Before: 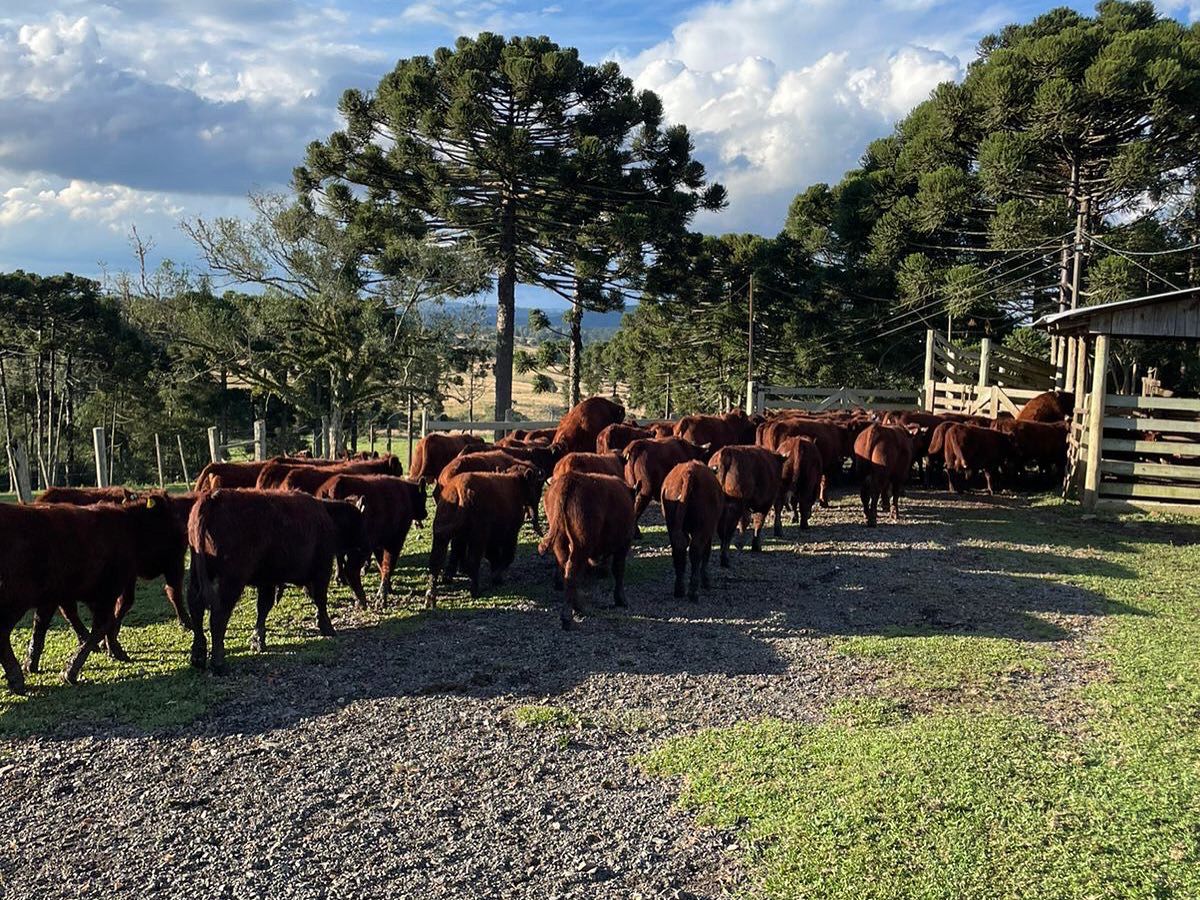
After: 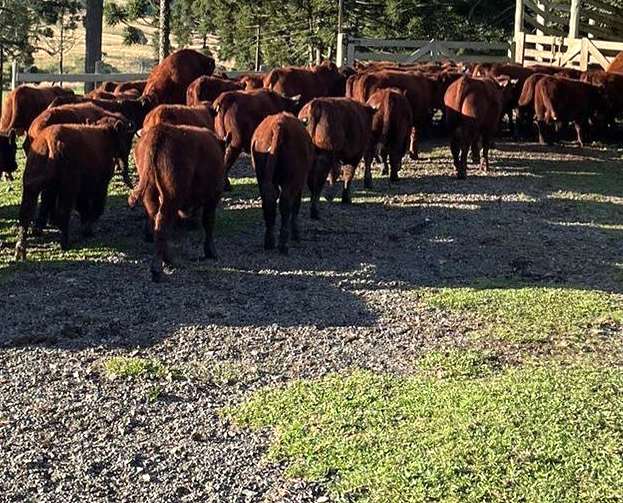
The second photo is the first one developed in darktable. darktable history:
exposure: exposure 0.292 EV, compensate exposure bias true, compensate highlight preservation false
crop: left 34.203%, top 38.693%, right 13.871%, bottom 5.319%
